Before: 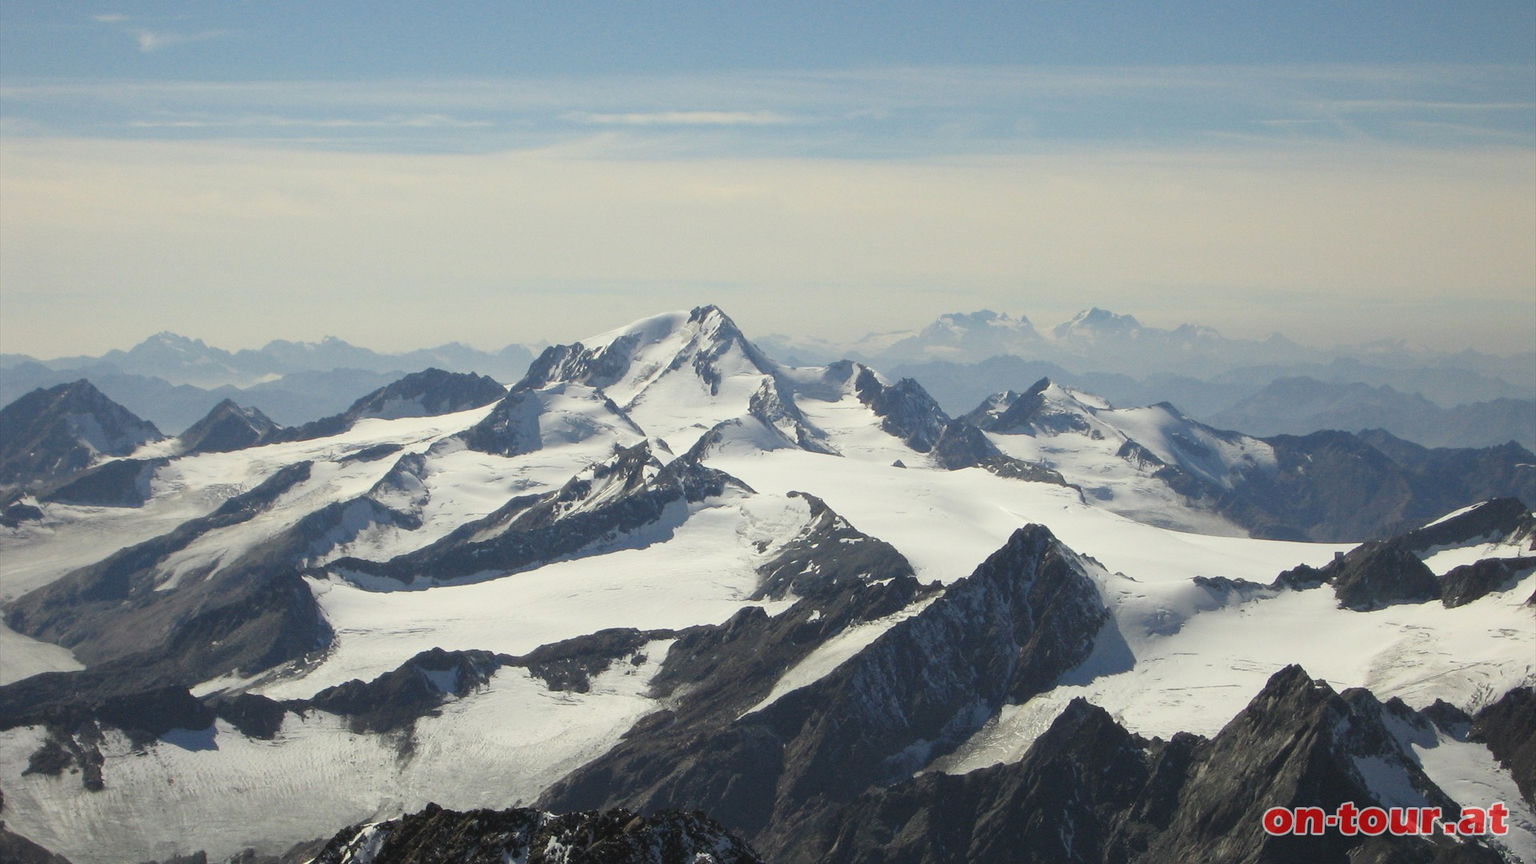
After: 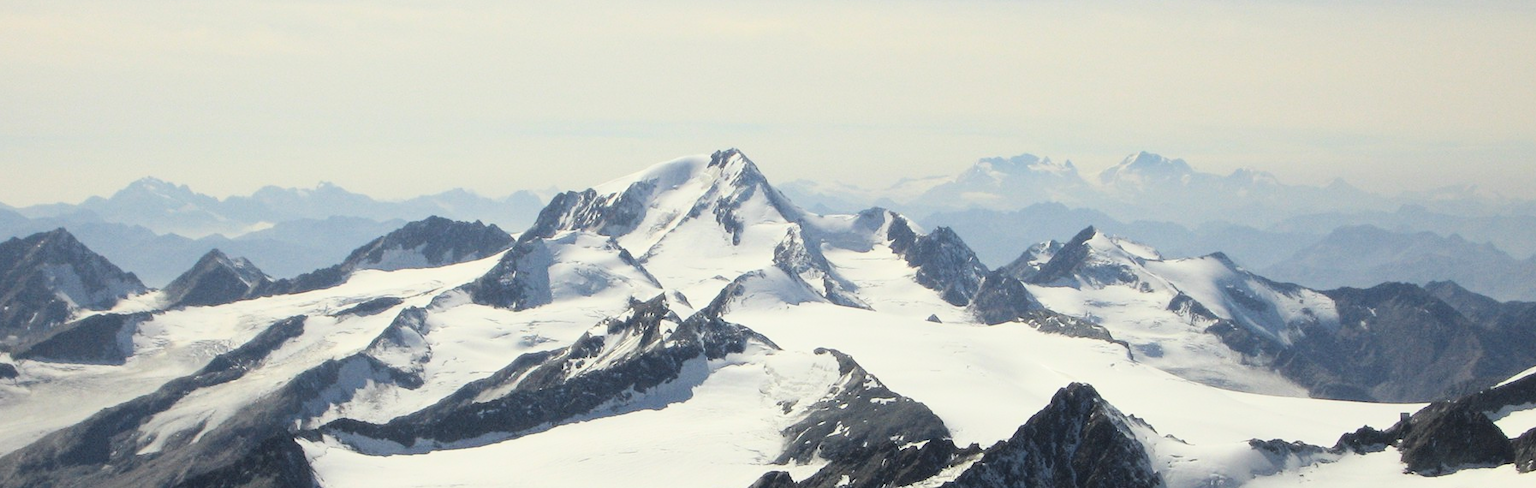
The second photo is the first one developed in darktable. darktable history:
base curve: curves: ch0 [(0, 0) (0.036, 0.025) (0.121, 0.166) (0.206, 0.329) (0.605, 0.79) (1, 1)]
crop: left 1.767%, top 19.309%, right 4.747%, bottom 27.813%
contrast brightness saturation: saturation -0.061
